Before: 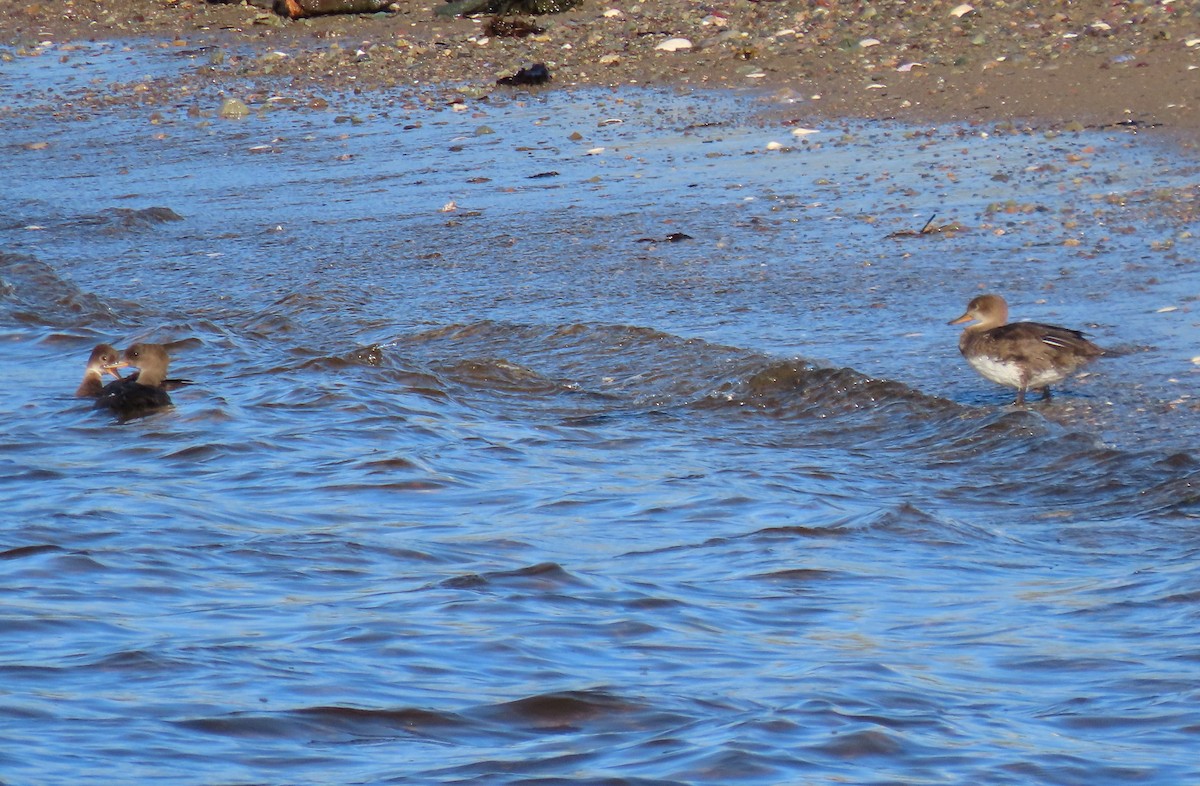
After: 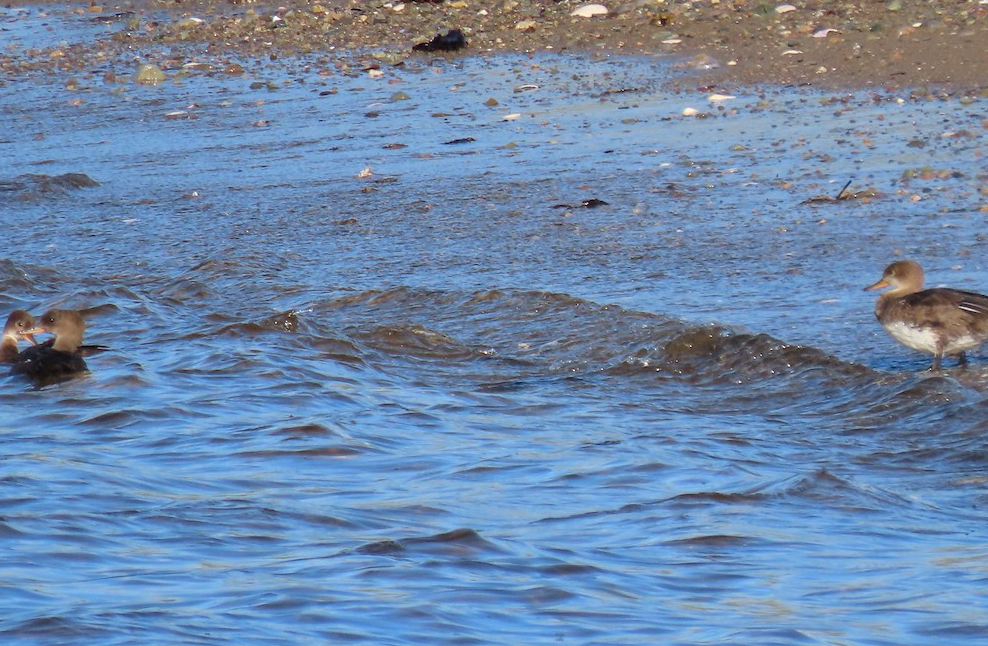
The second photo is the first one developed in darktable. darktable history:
crop and rotate: left 7.034%, top 4.435%, right 10.572%, bottom 13.274%
